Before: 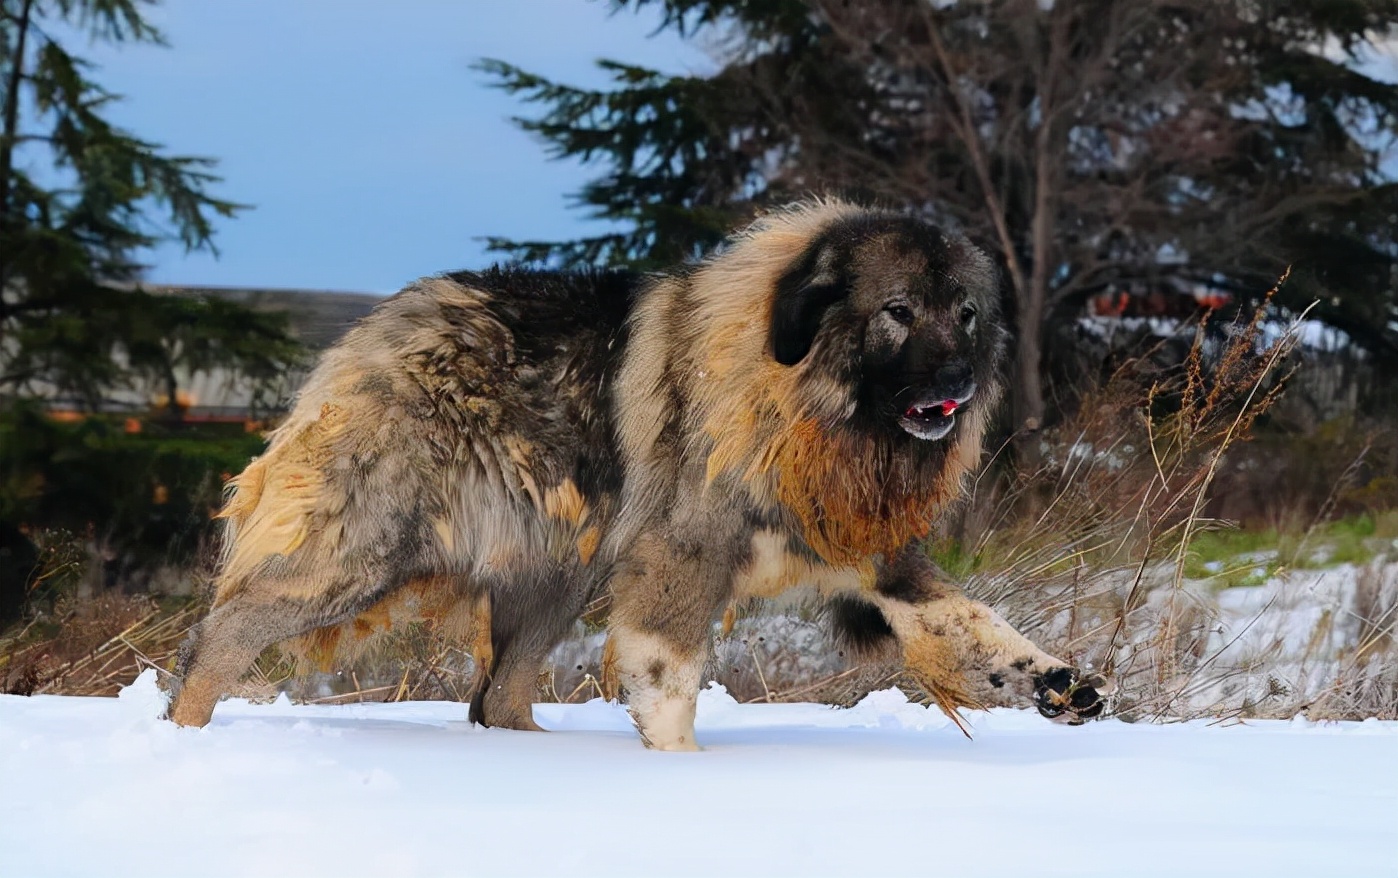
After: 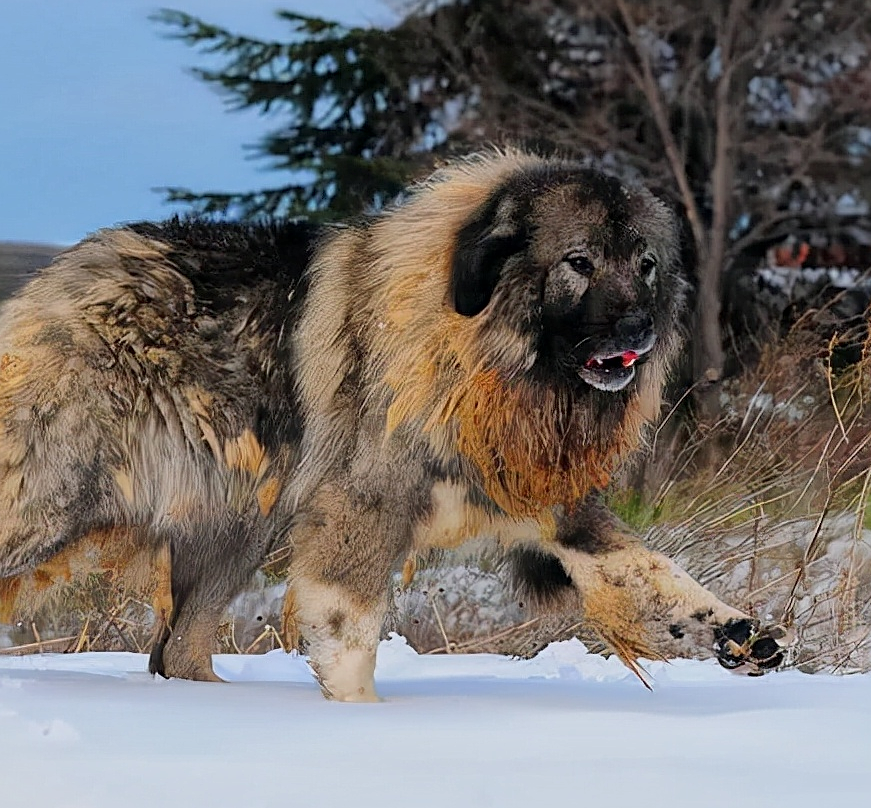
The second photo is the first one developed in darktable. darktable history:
white balance: emerald 1
global tonemap: drago (1, 100), detail 1
crop and rotate: left 22.918%, top 5.629%, right 14.711%, bottom 2.247%
sharpen: on, module defaults
